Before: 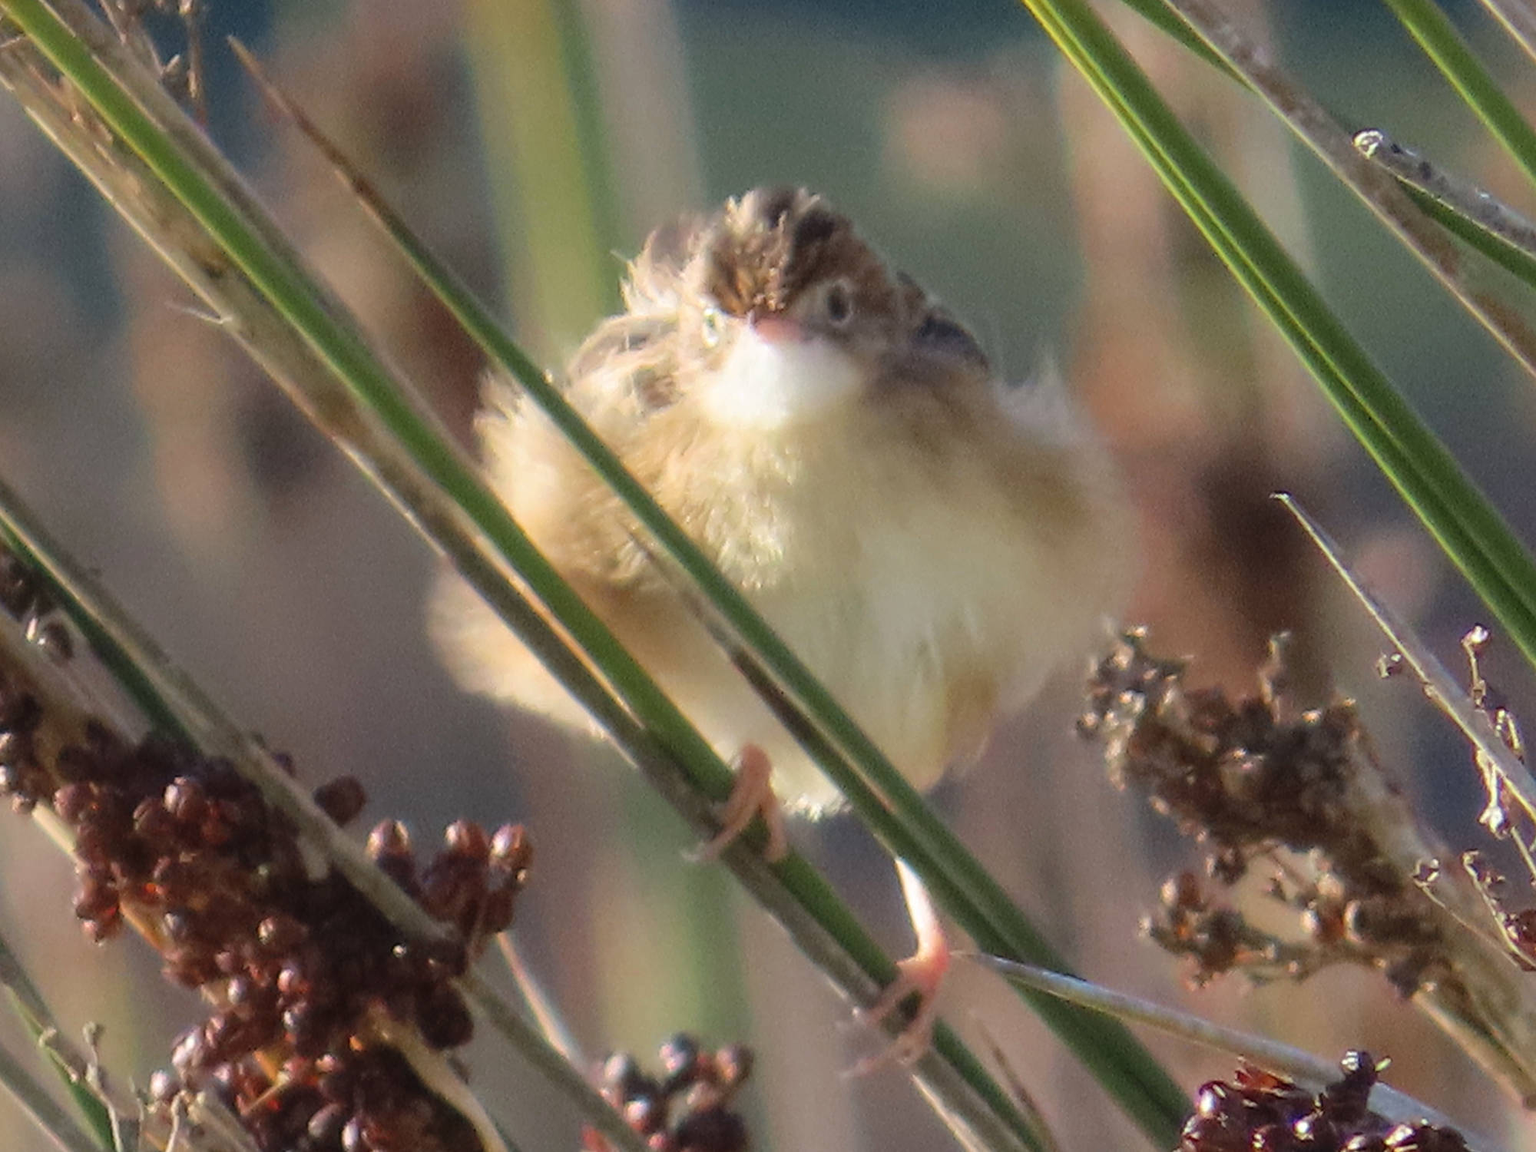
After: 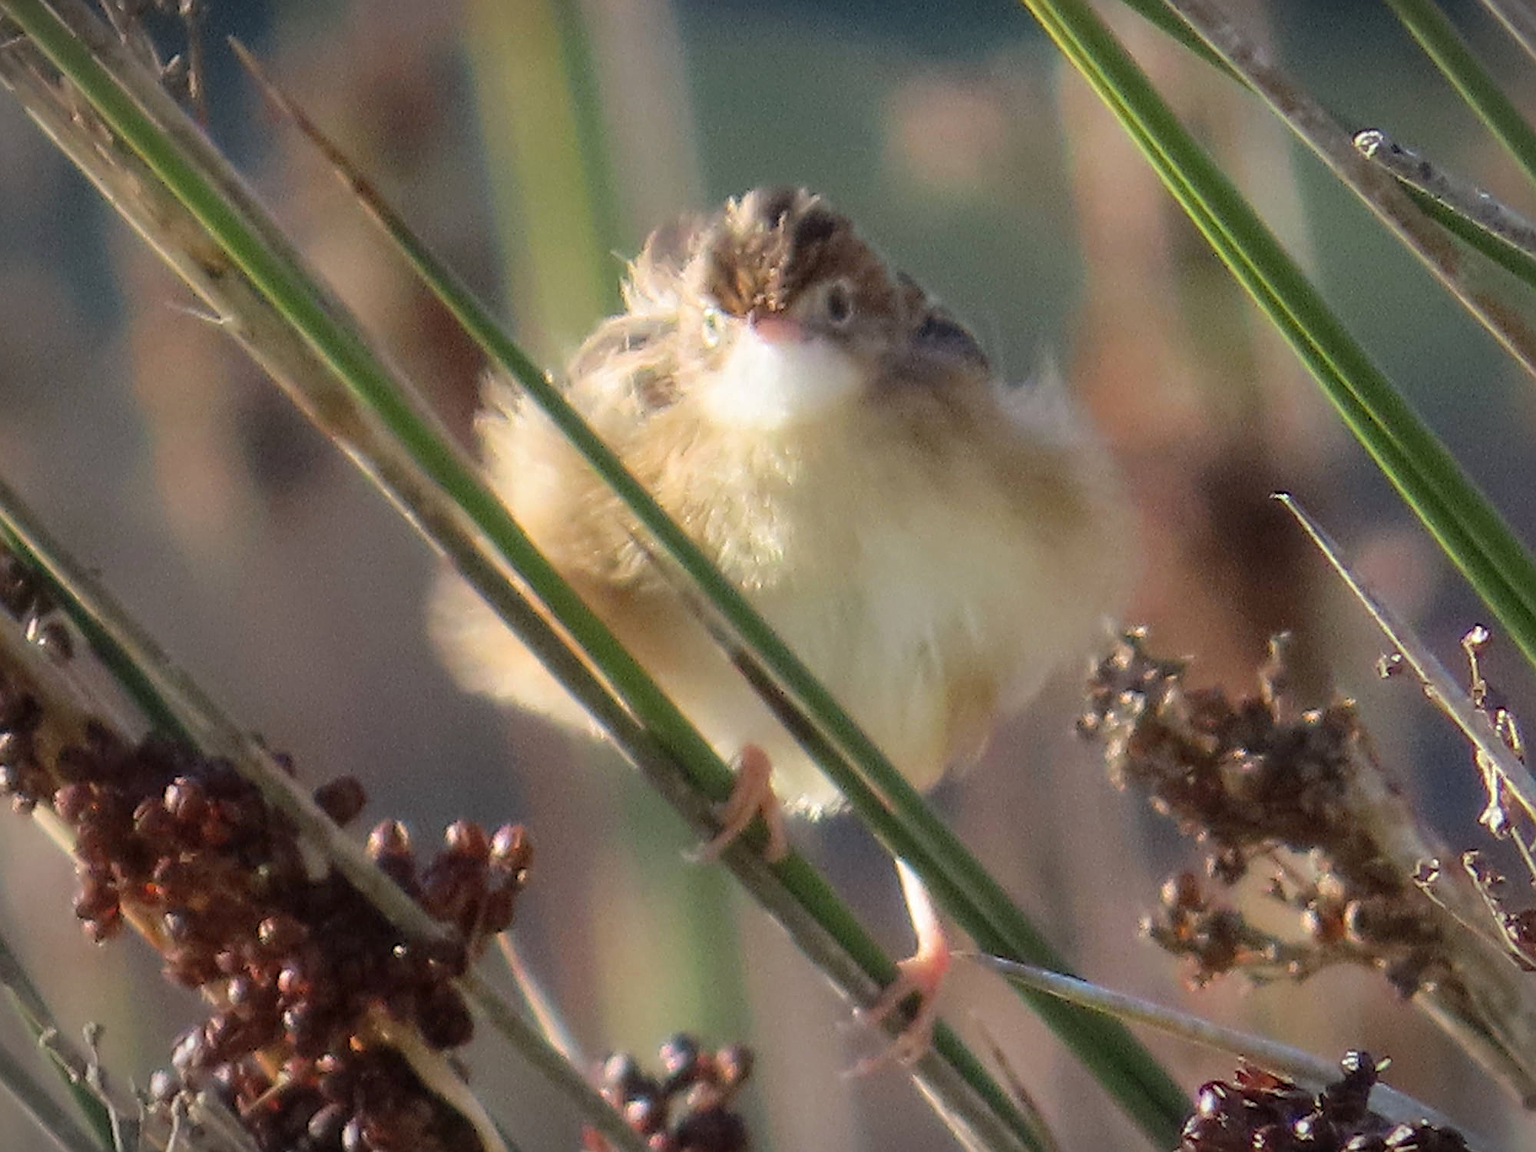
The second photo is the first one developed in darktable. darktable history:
vignetting: fall-off start 99.19%, width/height ratio 1.309
color balance rgb: global offset › luminance -0.281%, global offset › hue 262.05°, perceptual saturation grading › global saturation 0.867%
sharpen: on, module defaults
